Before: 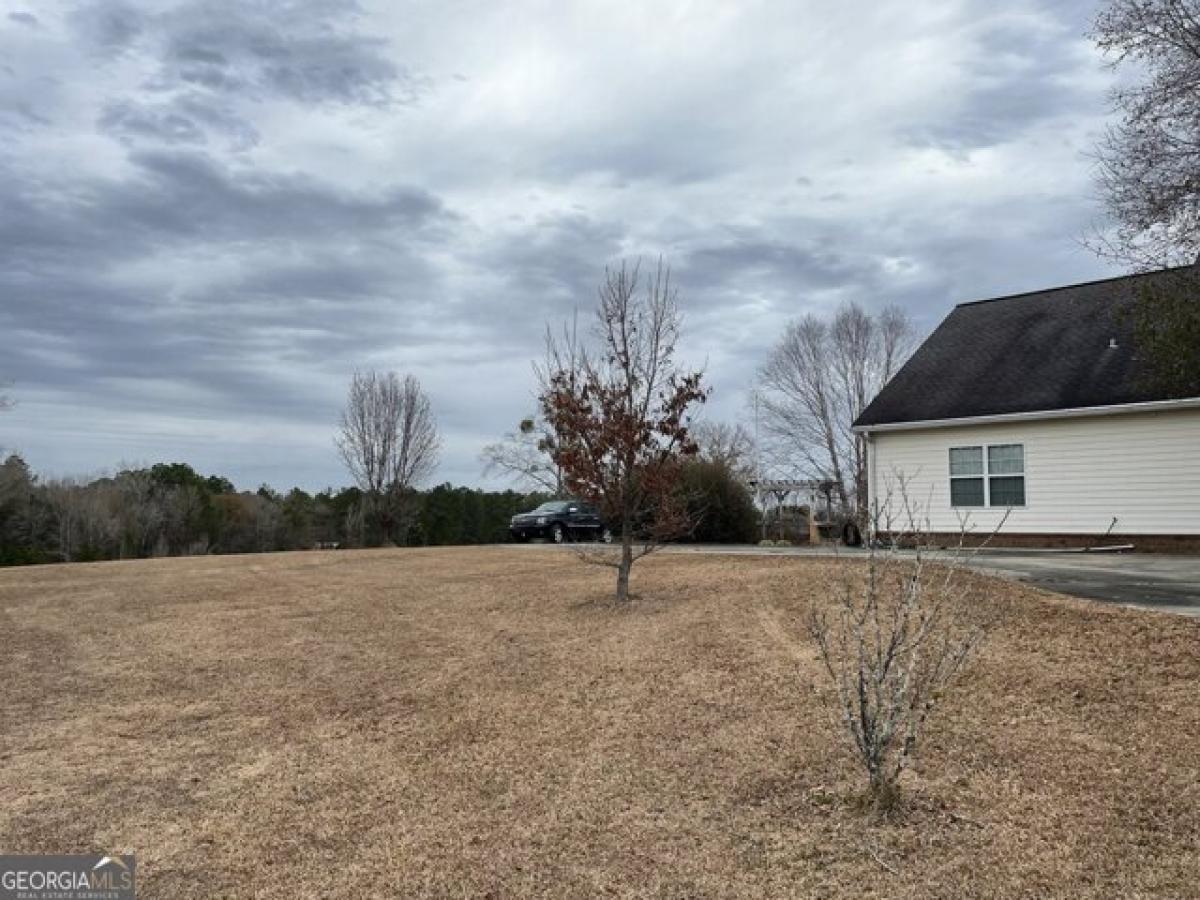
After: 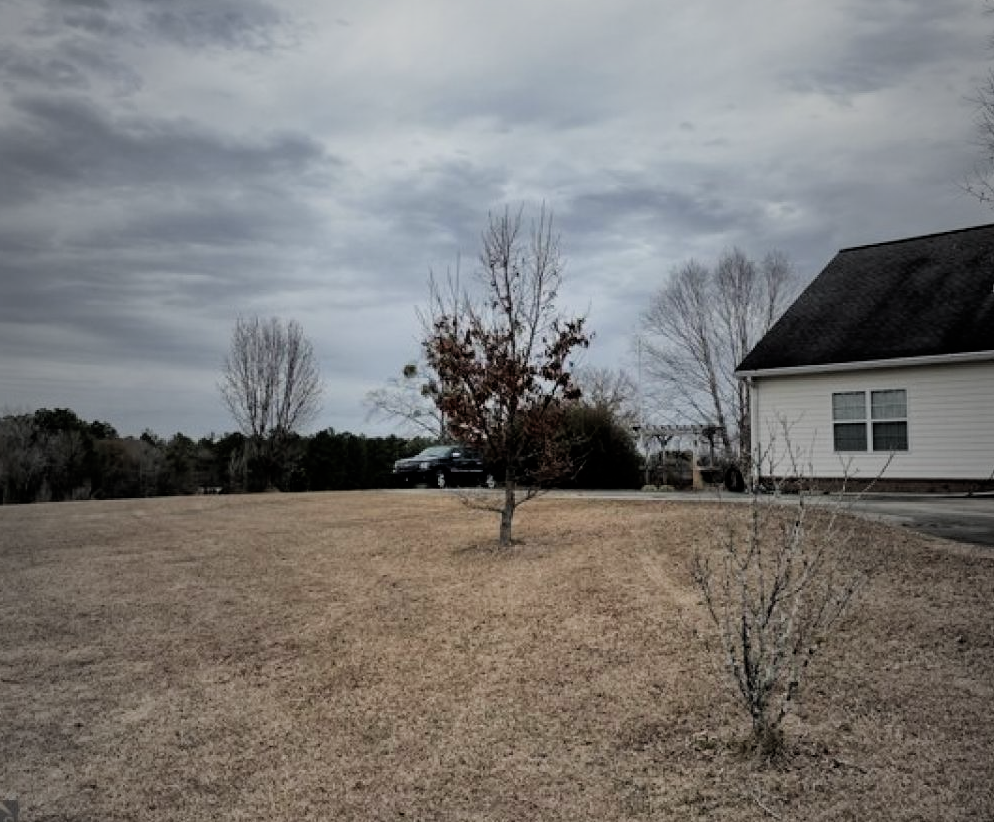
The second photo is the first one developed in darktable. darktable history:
crop: left 9.812%, top 6.219%, right 7.289%, bottom 2.347%
filmic rgb: black relative exposure -7.74 EV, white relative exposure 4.41 EV, threshold 2.96 EV, hardness 3.75, latitude 49.79%, contrast 1.101, enable highlight reconstruction true
vignetting: fall-off start 17.88%, fall-off radius 137.71%, width/height ratio 0.625, shape 0.587
